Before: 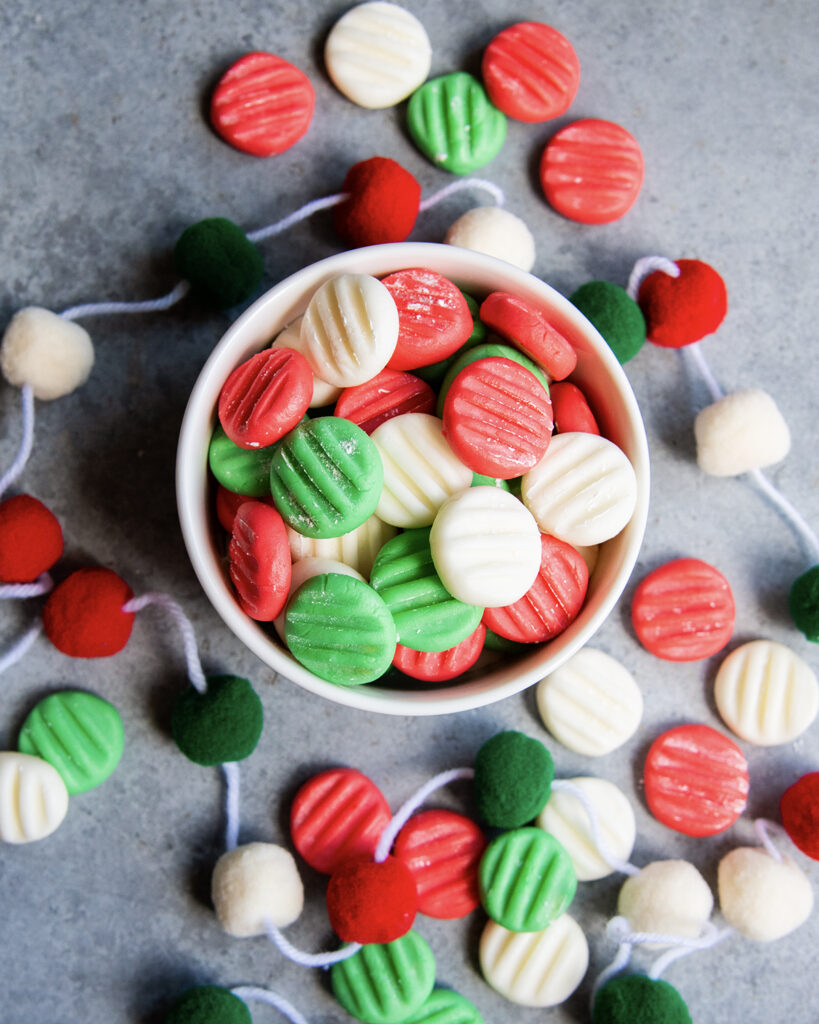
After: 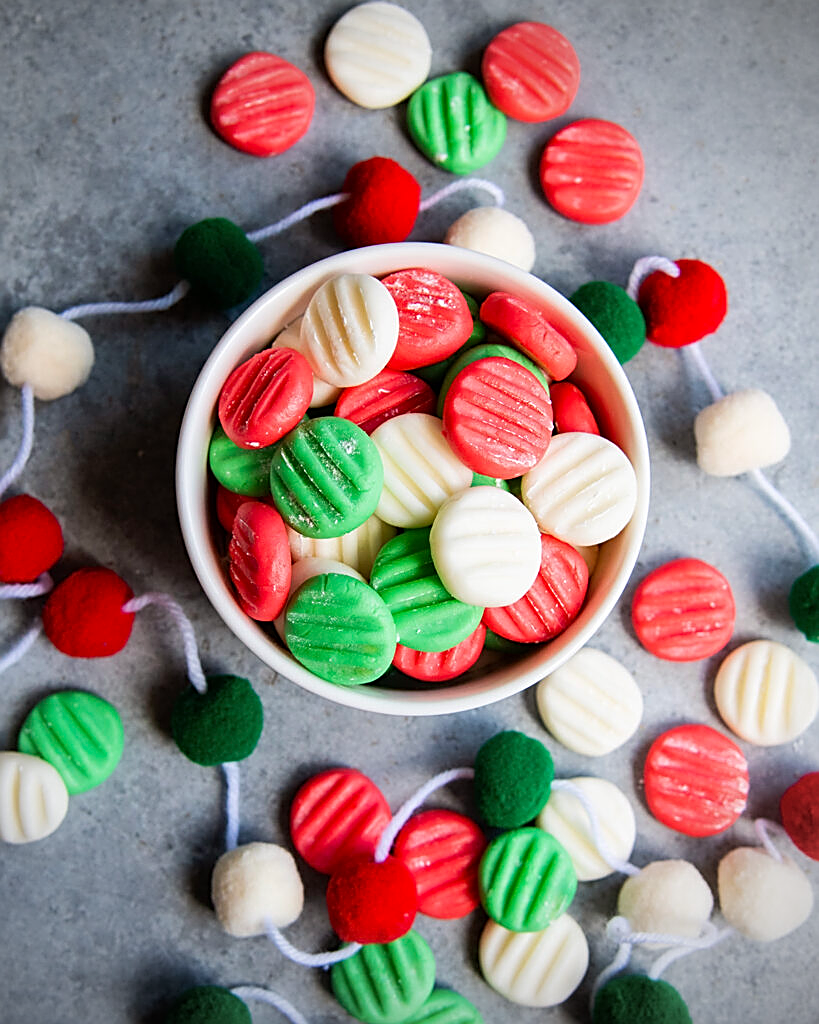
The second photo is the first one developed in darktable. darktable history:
exposure: compensate highlight preservation false
vignetting: on, module defaults
sharpen: amount 0.75
